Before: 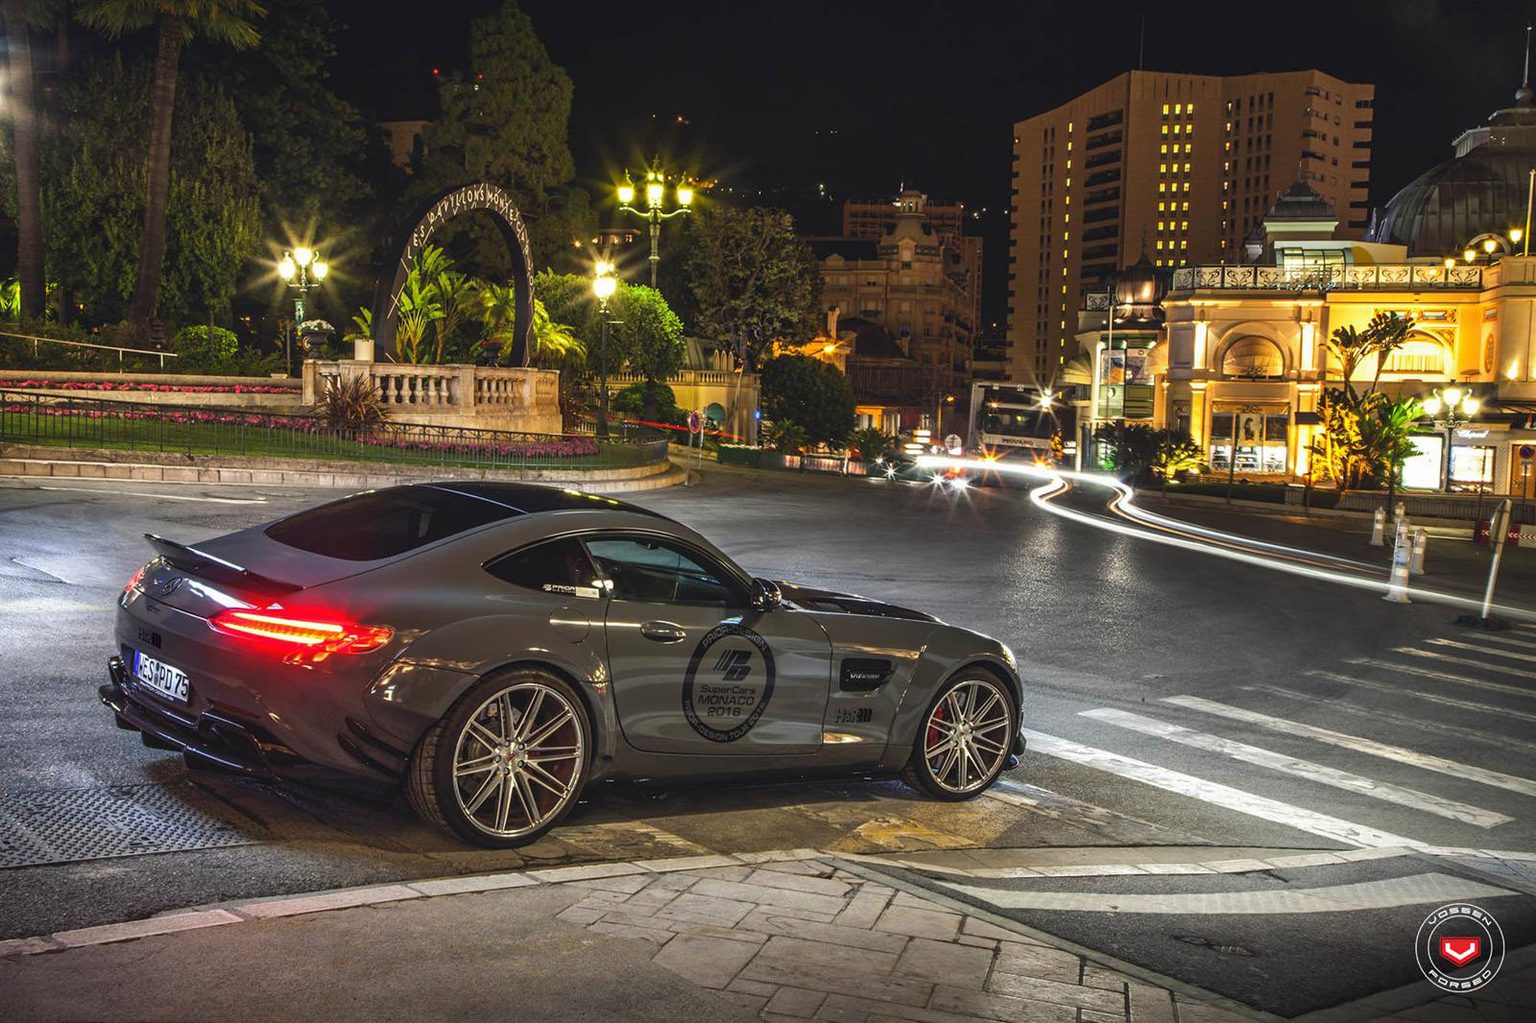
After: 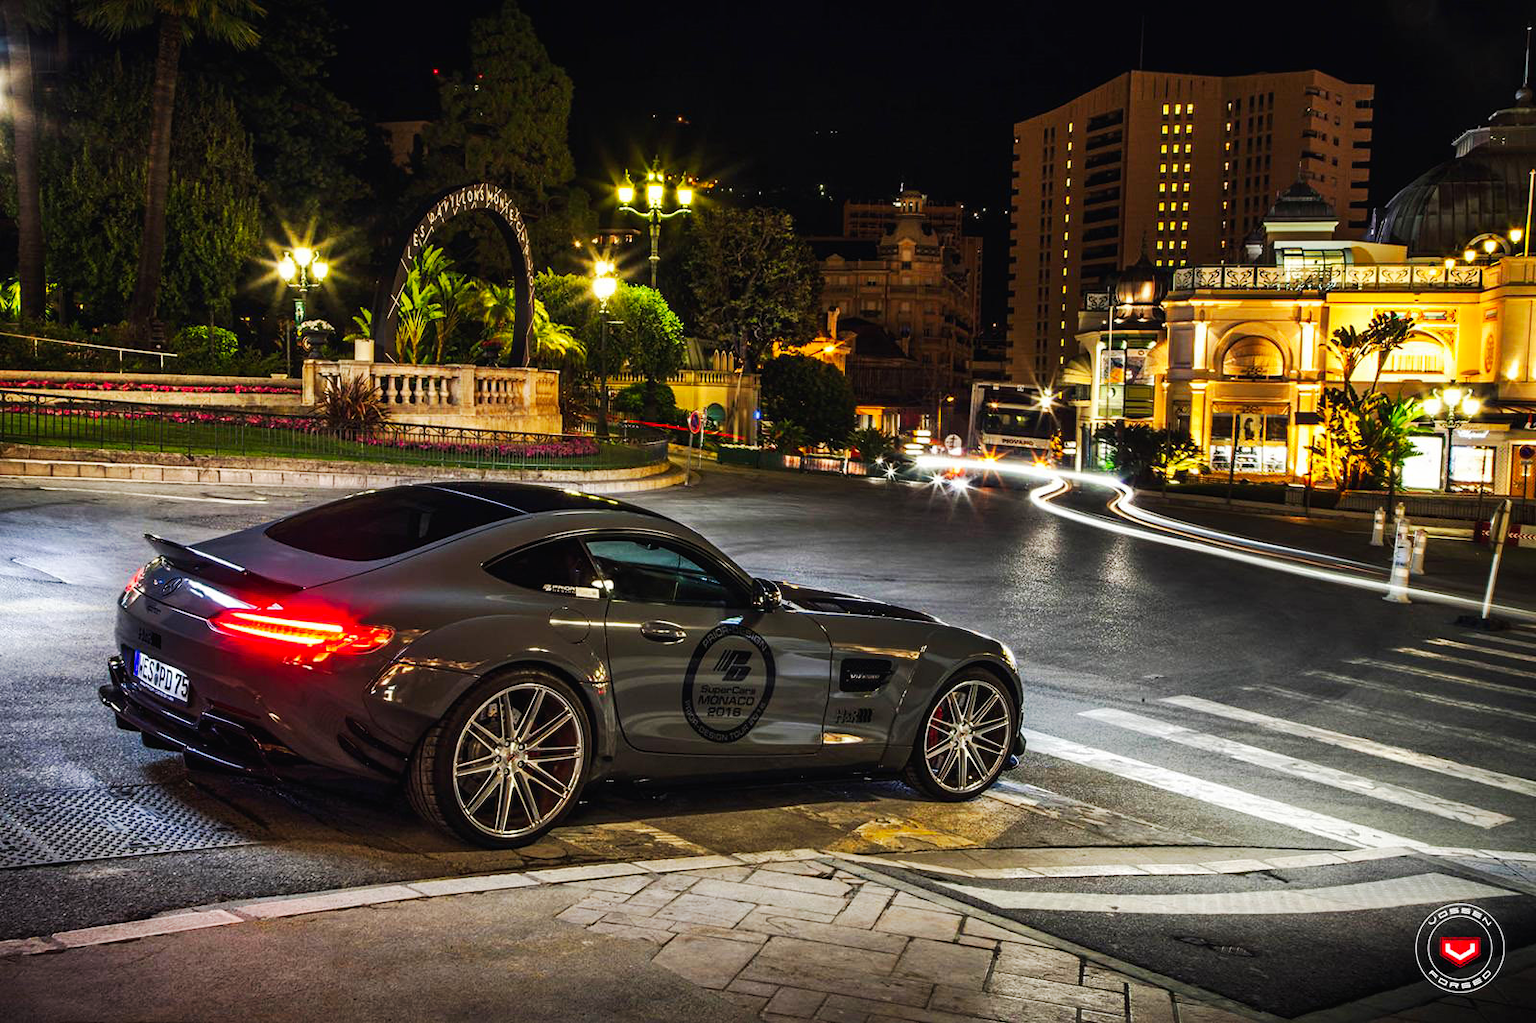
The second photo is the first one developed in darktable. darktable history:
tone equalizer: on, module defaults
tone curve: curves: ch0 [(0, 0) (0.003, 0.016) (0.011, 0.016) (0.025, 0.016) (0.044, 0.016) (0.069, 0.016) (0.1, 0.026) (0.136, 0.047) (0.177, 0.088) (0.224, 0.14) (0.277, 0.2) (0.335, 0.276) (0.399, 0.37) (0.468, 0.47) (0.543, 0.583) (0.623, 0.698) (0.709, 0.779) (0.801, 0.858) (0.898, 0.929) (1, 1)], preserve colors none
